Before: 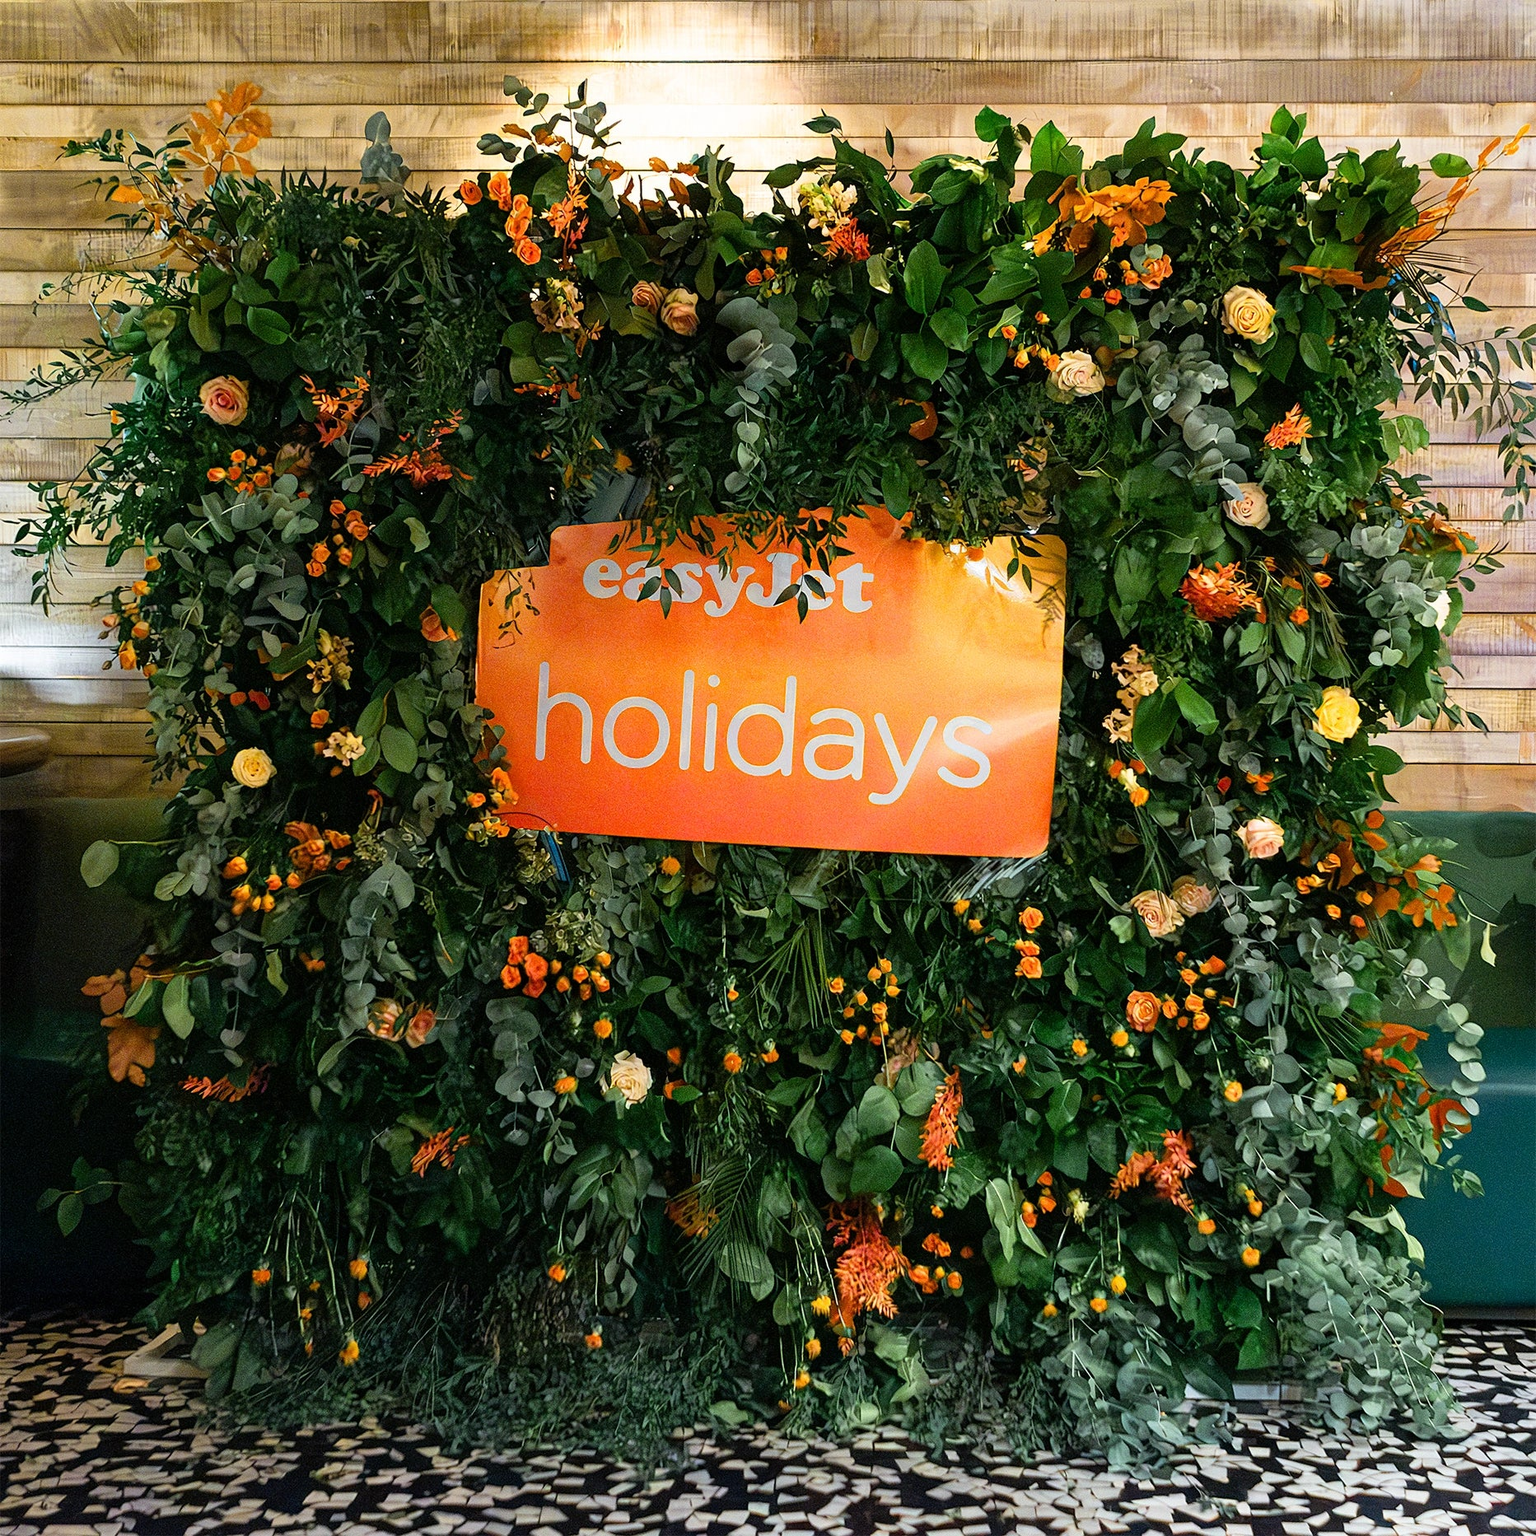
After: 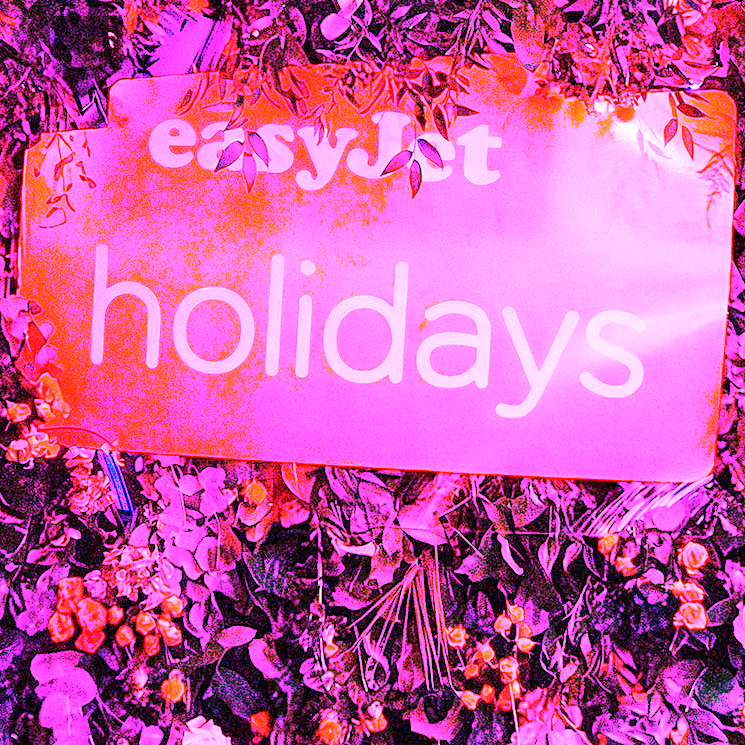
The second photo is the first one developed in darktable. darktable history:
crop: left 30%, top 30%, right 30%, bottom 30%
white balance: red 8, blue 8
